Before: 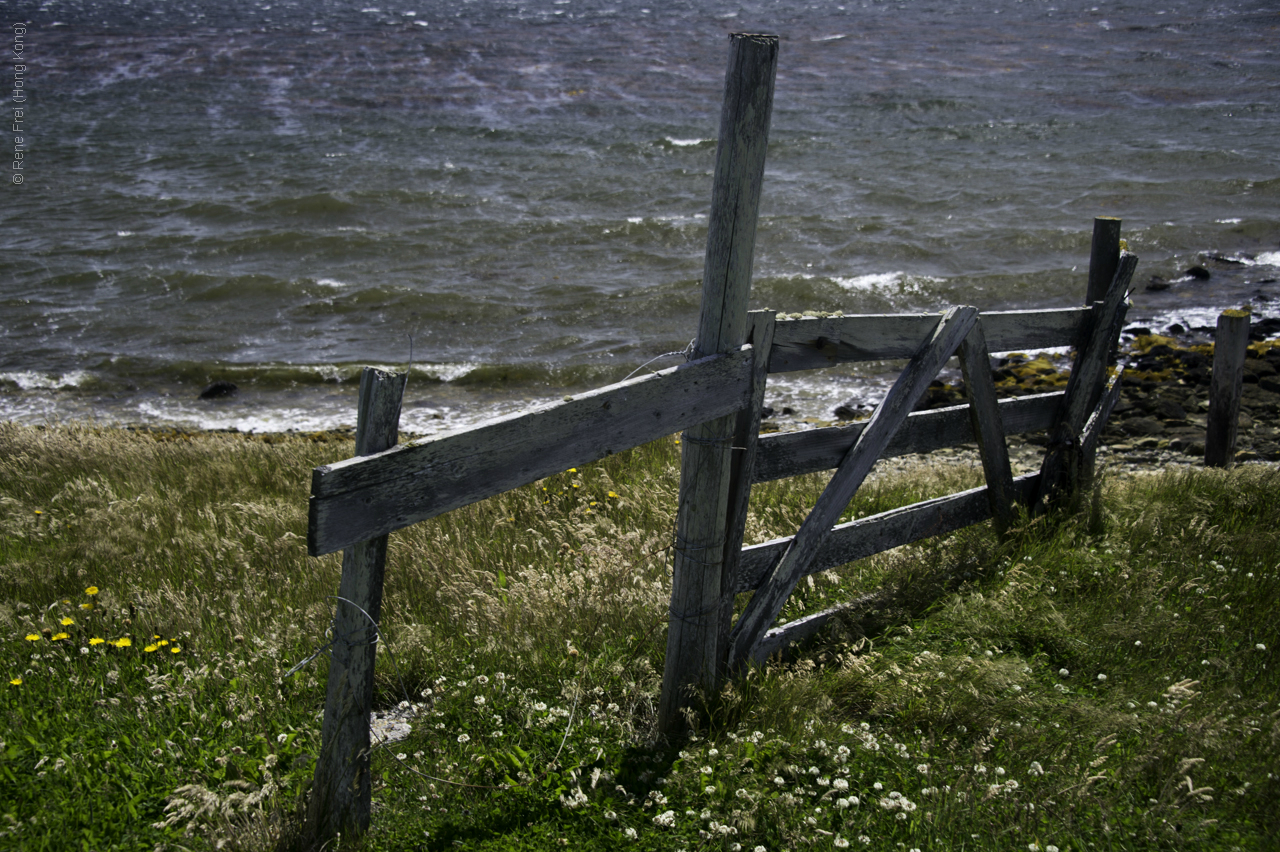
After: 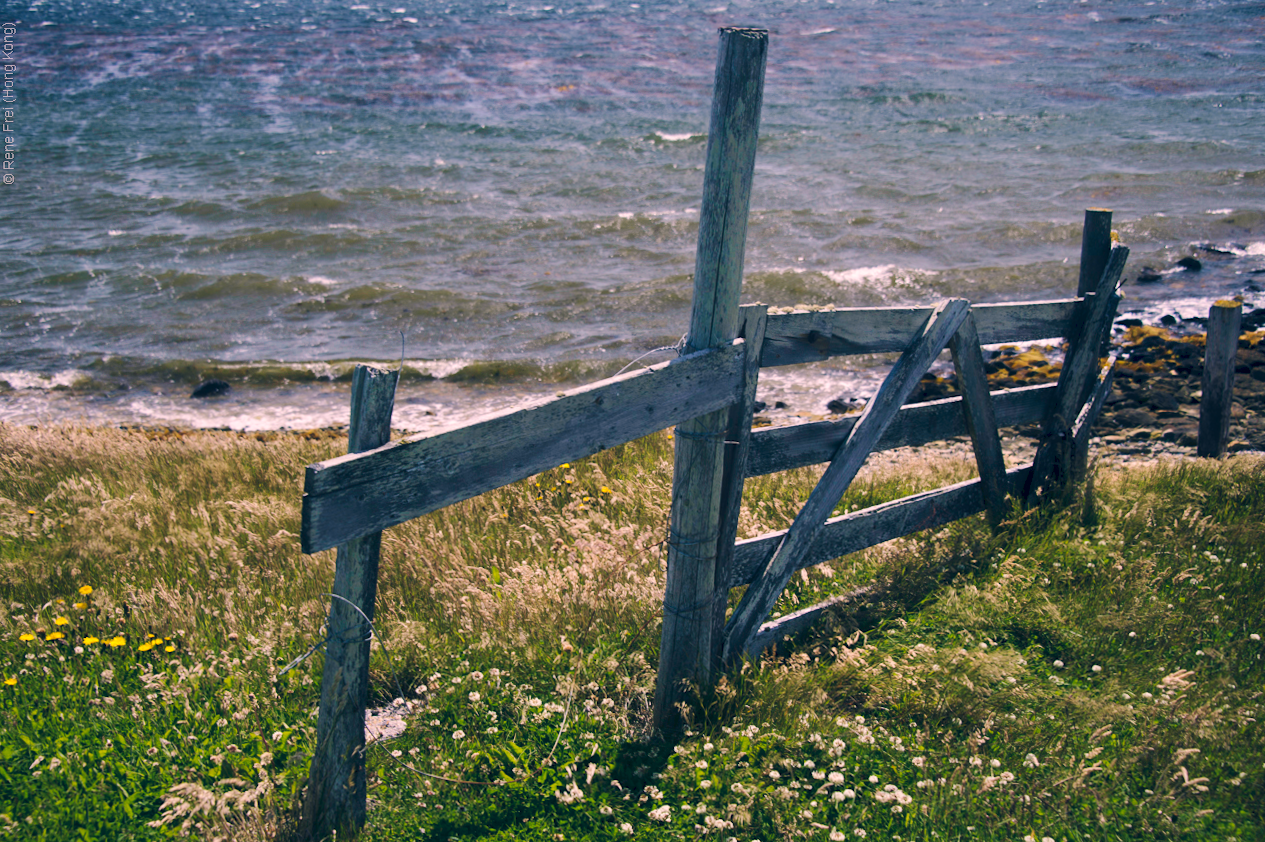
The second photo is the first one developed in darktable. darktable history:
velvia: on, module defaults
rotate and perspective: rotation -0.45°, automatic cropping original format, crop left 0.008, crop right 0.992, crop top 0.012, crop bottom 0.988
tone curve: curves: ch0 [(0, 0) (0.003, 0.06) (0.011, 0.071) (0.025, 0.085) (0.044, 0.104) (0.069, 0.123) (0.1, 0.146) (0.136, 0.167) (0.177, 0.205) (0.224, 0.248) (0.277, 0.309) (0.335, 0.384) (0.399, 0.467) (0.468, 0.553) (0.543, 0.633) (0.623, 0.698) (0.709, 0.769) (0.801, 0.841) (0.898, 0.912) (1, 1)], preserve colors none
color correction: highlights a* 14.46, highlights b* 5.85, shadows a* -5.53, shadows b* -15.24, saturation 0.85
